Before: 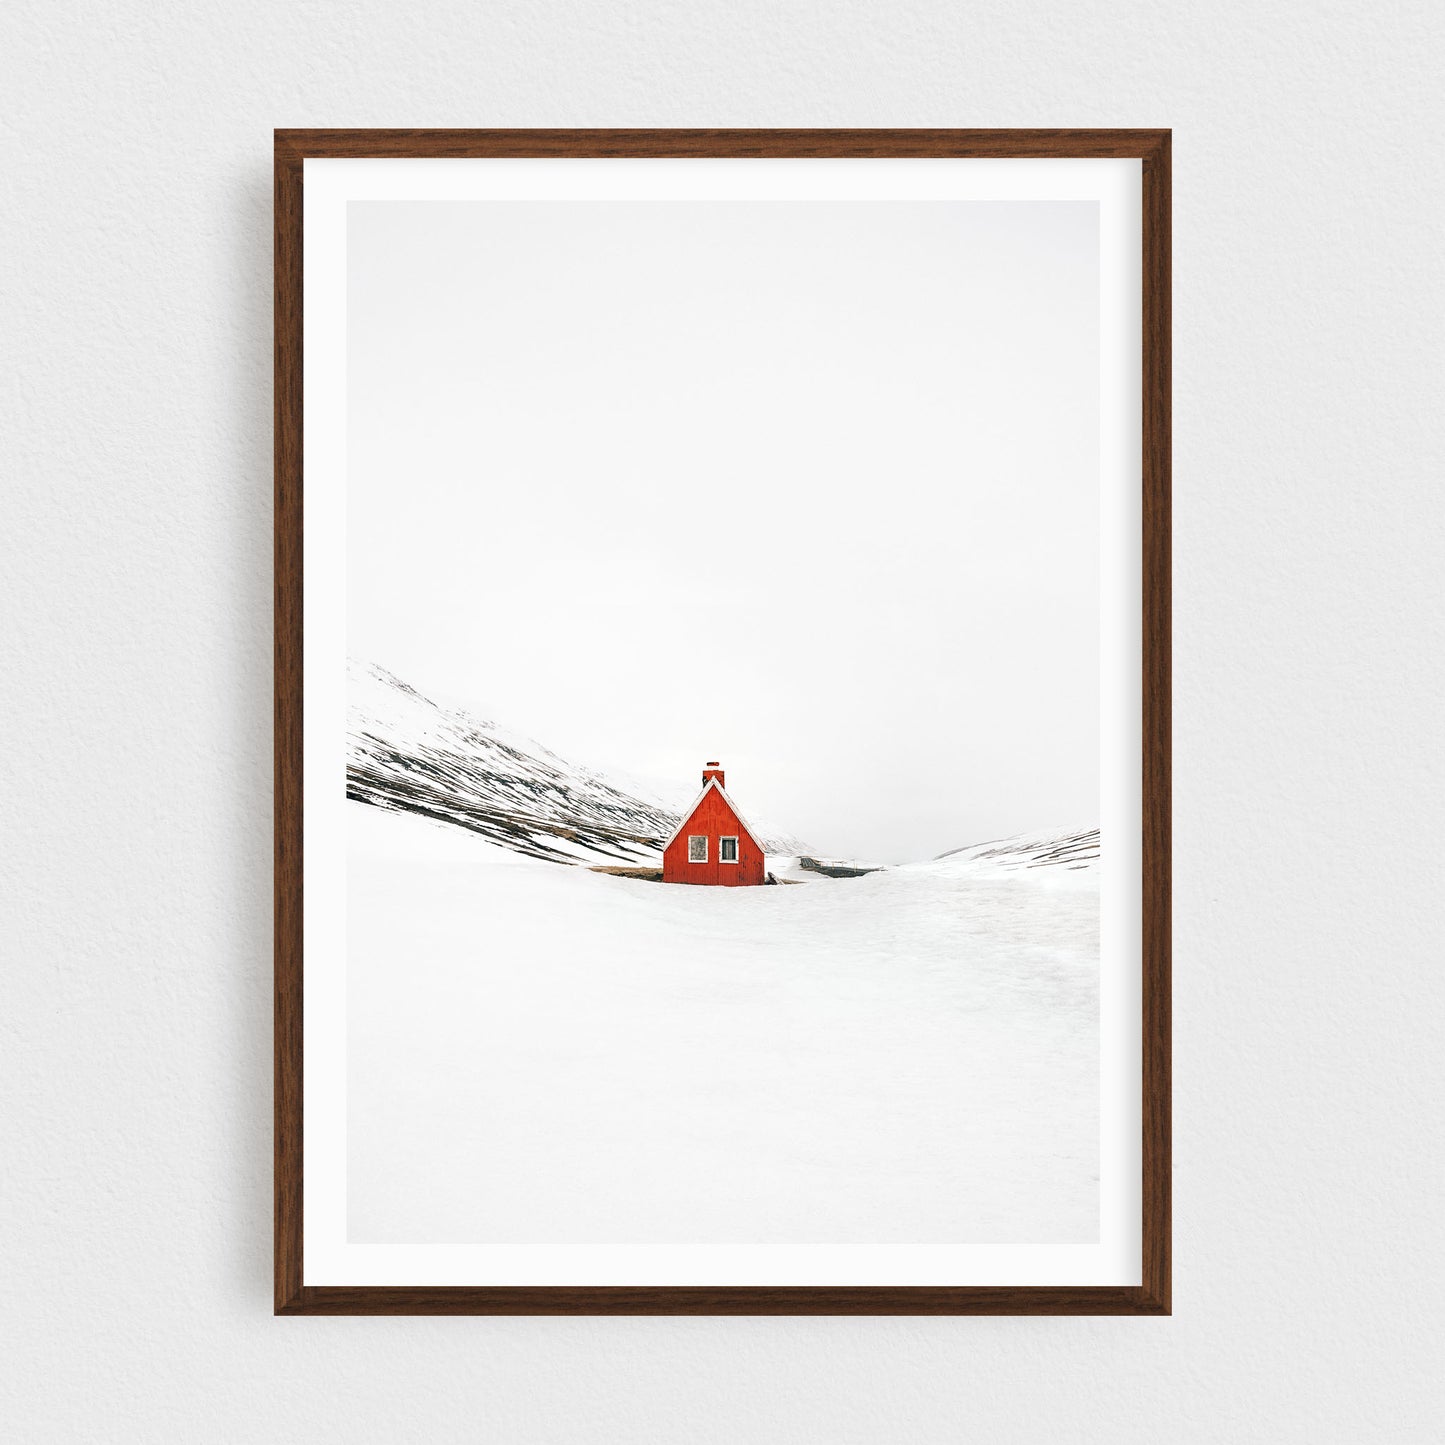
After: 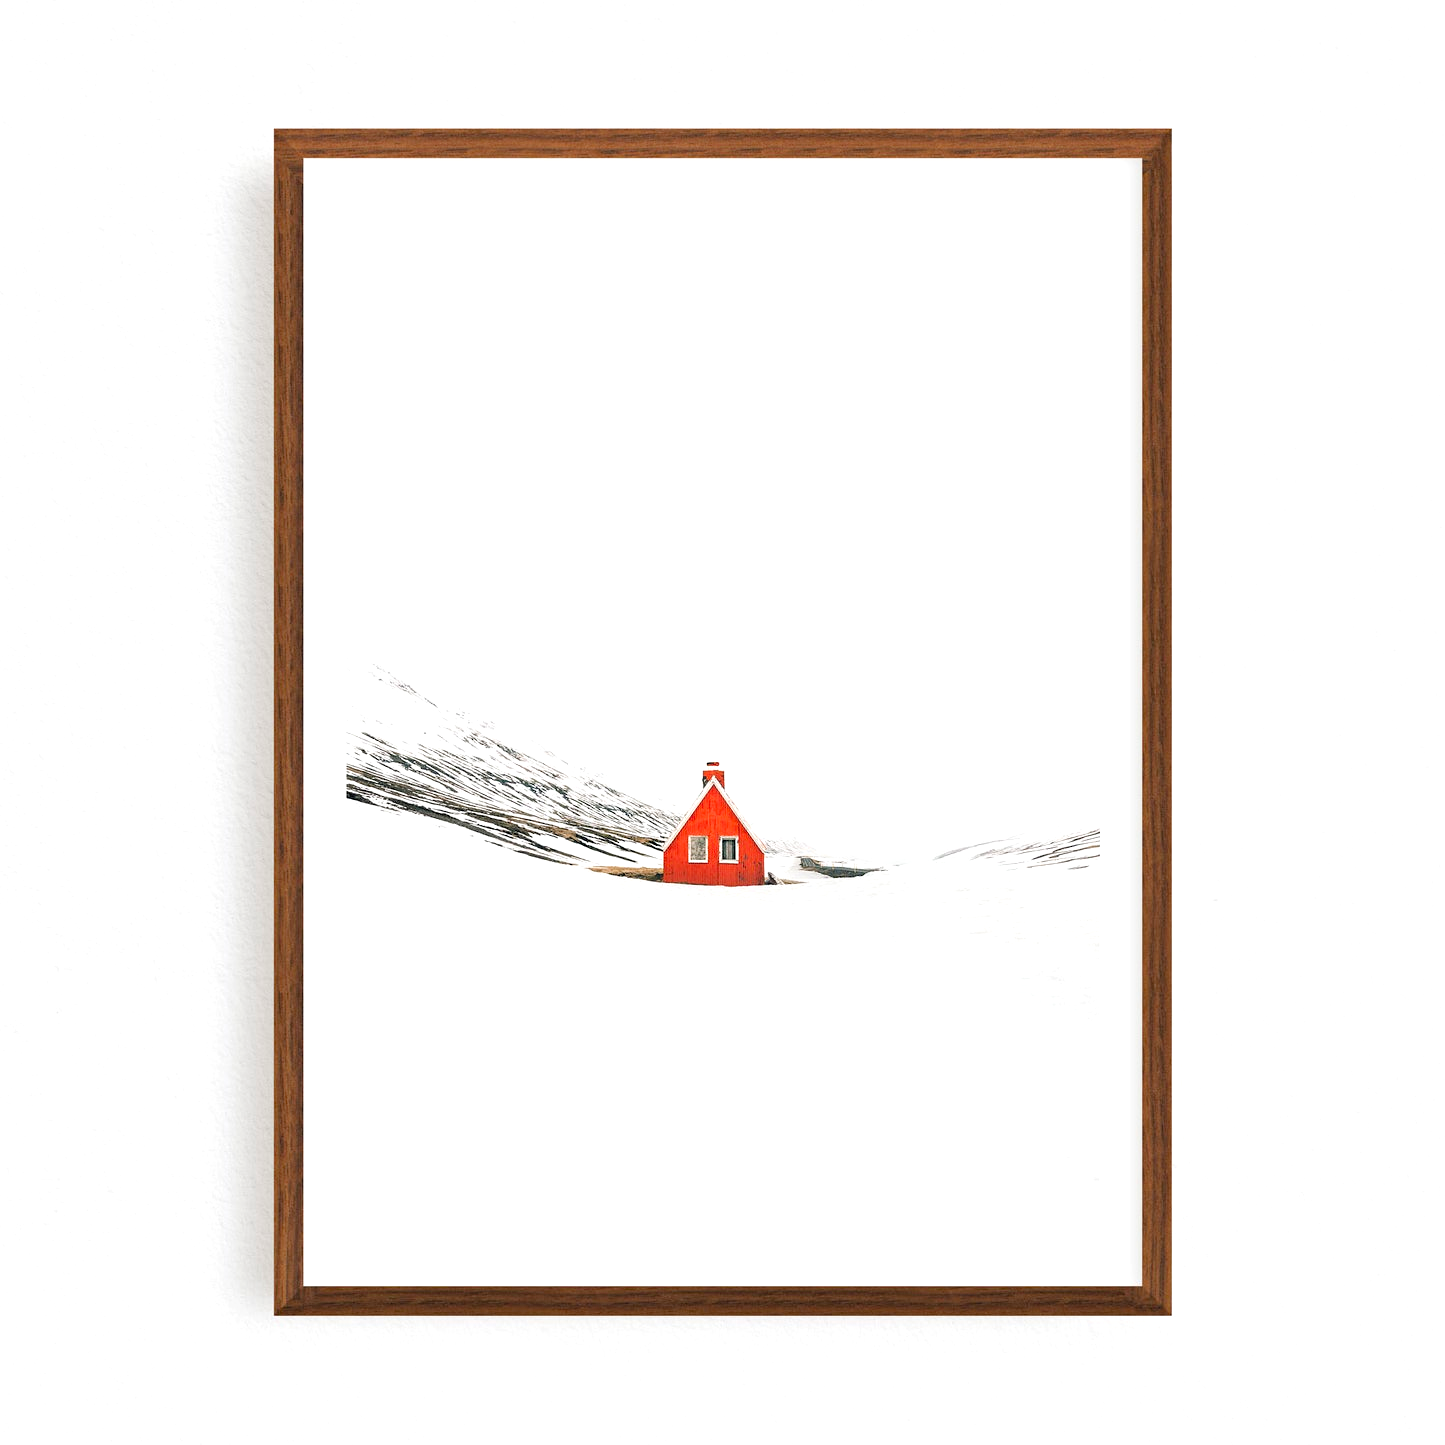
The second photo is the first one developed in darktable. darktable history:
haze removal: compatibility mode true, adaptive false
levels: black 3.83%, white 90.64%, levels [0.044, 0.416, 0.908]
